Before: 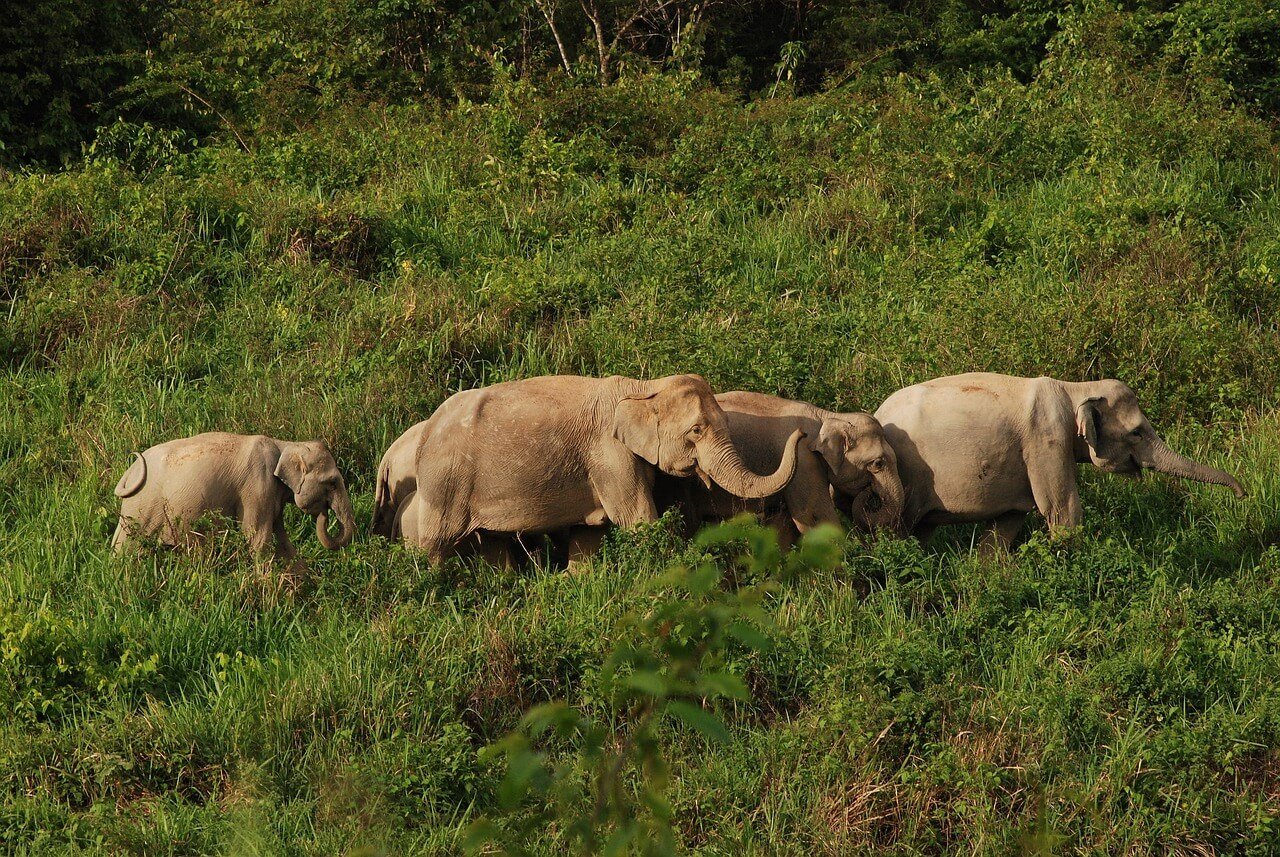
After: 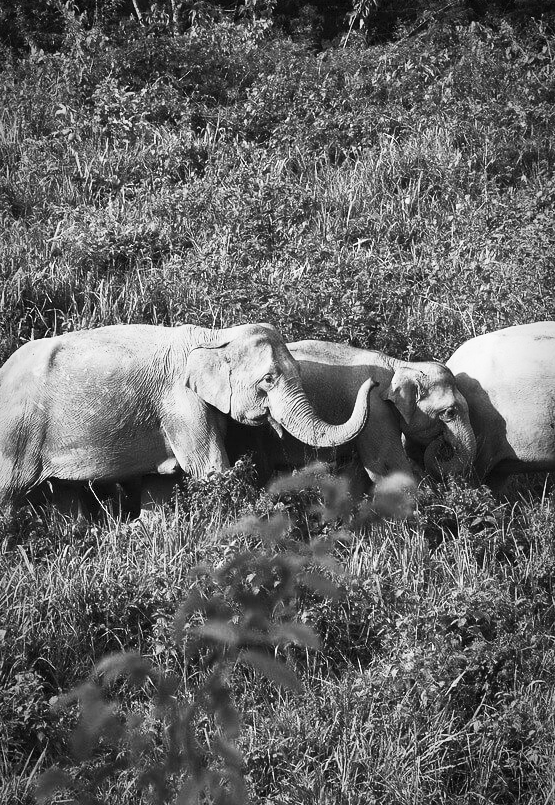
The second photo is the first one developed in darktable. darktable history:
contrast brightness saturation: contrast 0.53, brightness 0.47, saturation -1
vignetting: automatic ratio true
crop: left 33.452%, top 6.025%, right 23.155%
